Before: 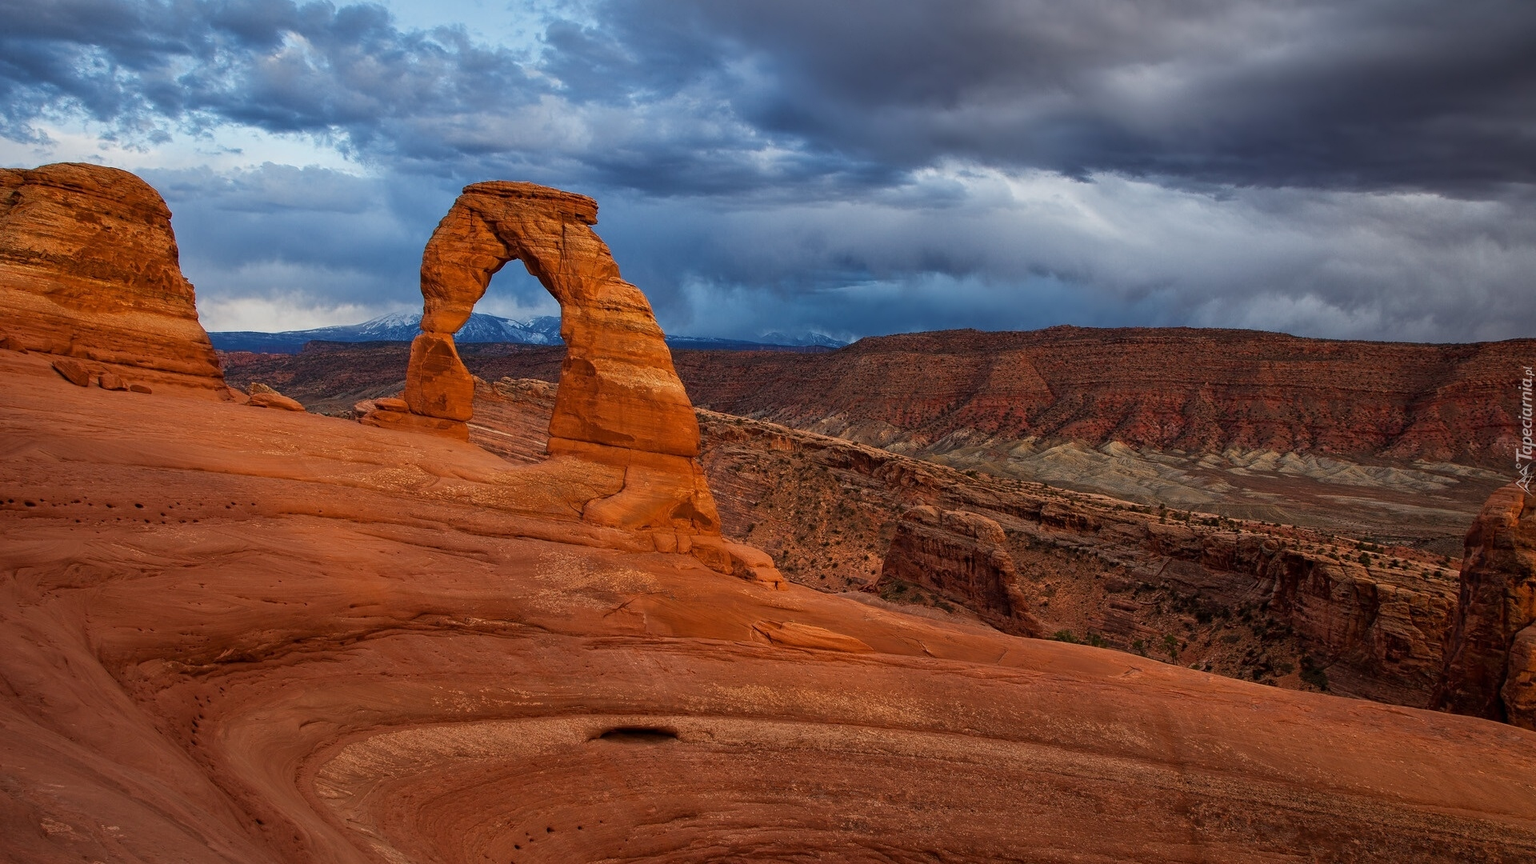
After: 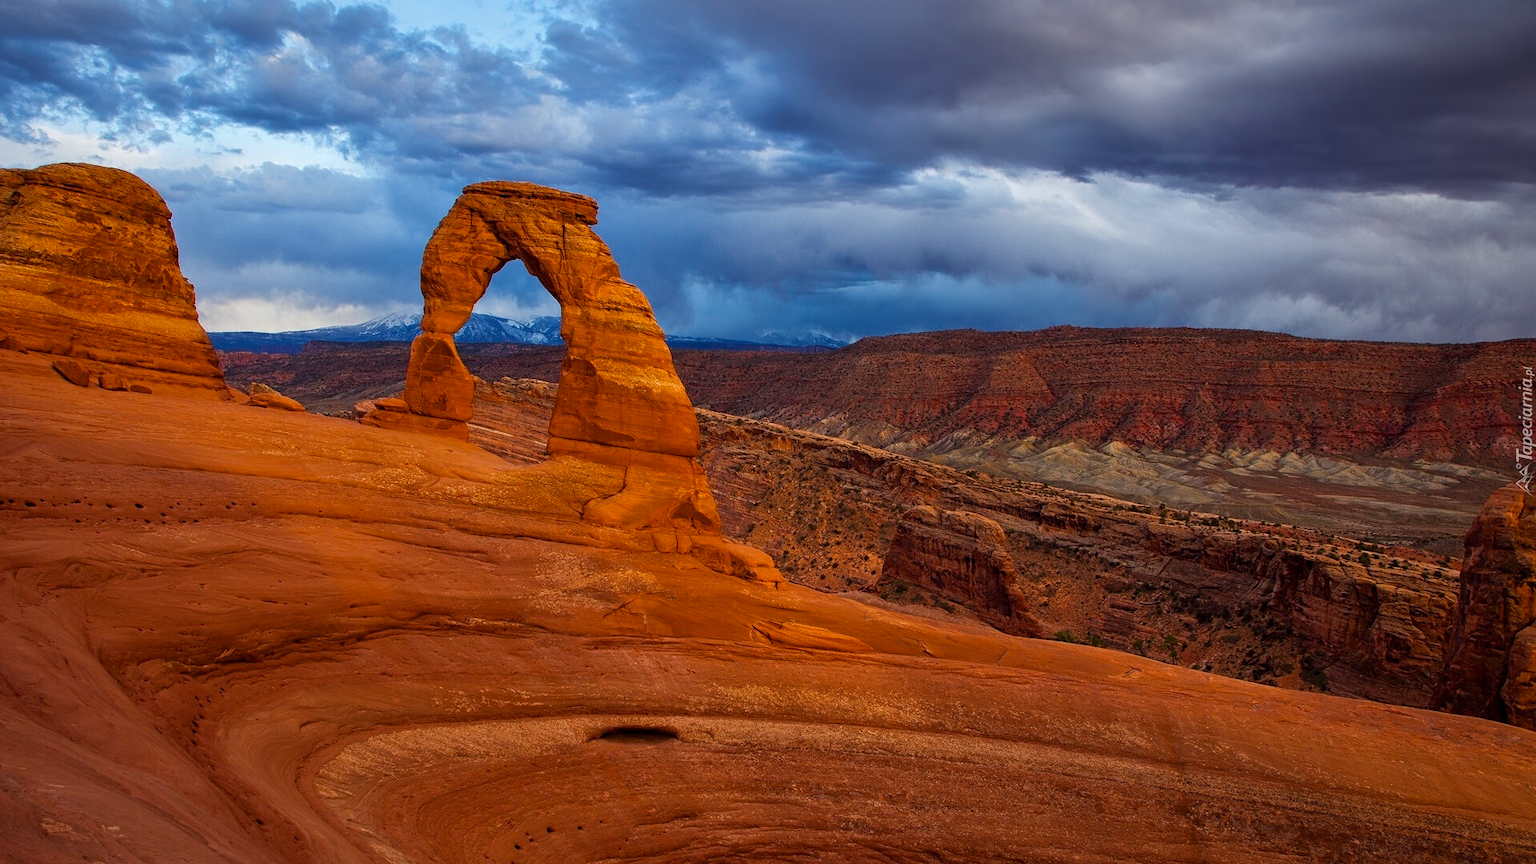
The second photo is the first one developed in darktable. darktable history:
color balance rgb: shadows lift › chroma 3.323%, shadows lift › hue 279.38°, highlights gain › luminance 15.037%, perceptual saturation grading › global saturation 25.236%
